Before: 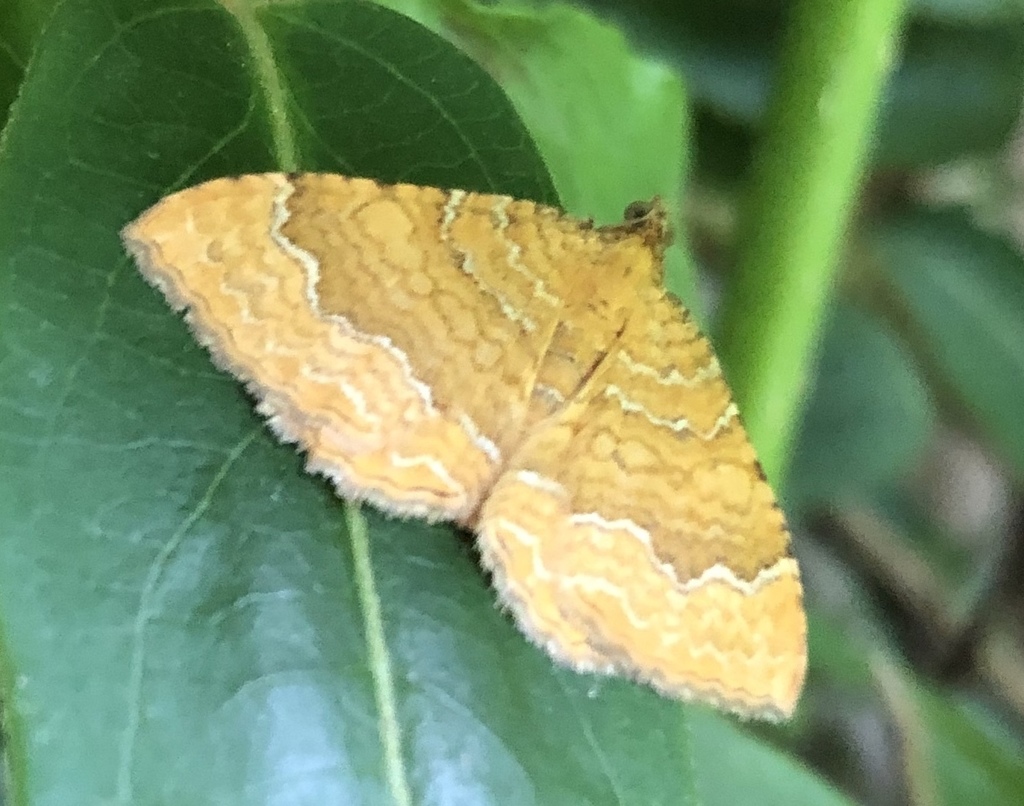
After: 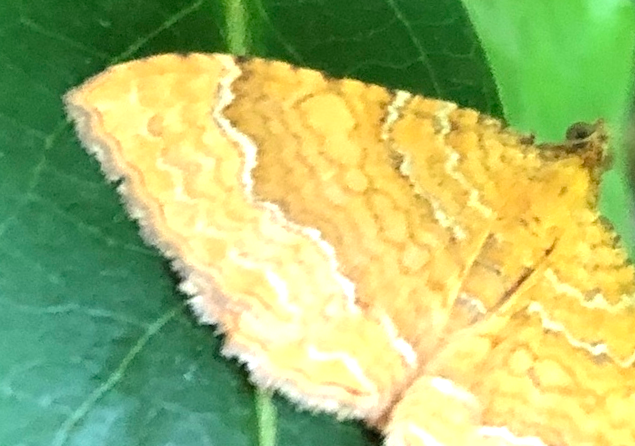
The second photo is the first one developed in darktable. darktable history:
levels: levels [0, 0.43, 0.859]
crop and rotate: angle -6.3°, left 1.976%, top 6.644%, right 27.674%, bottom 30.524%
